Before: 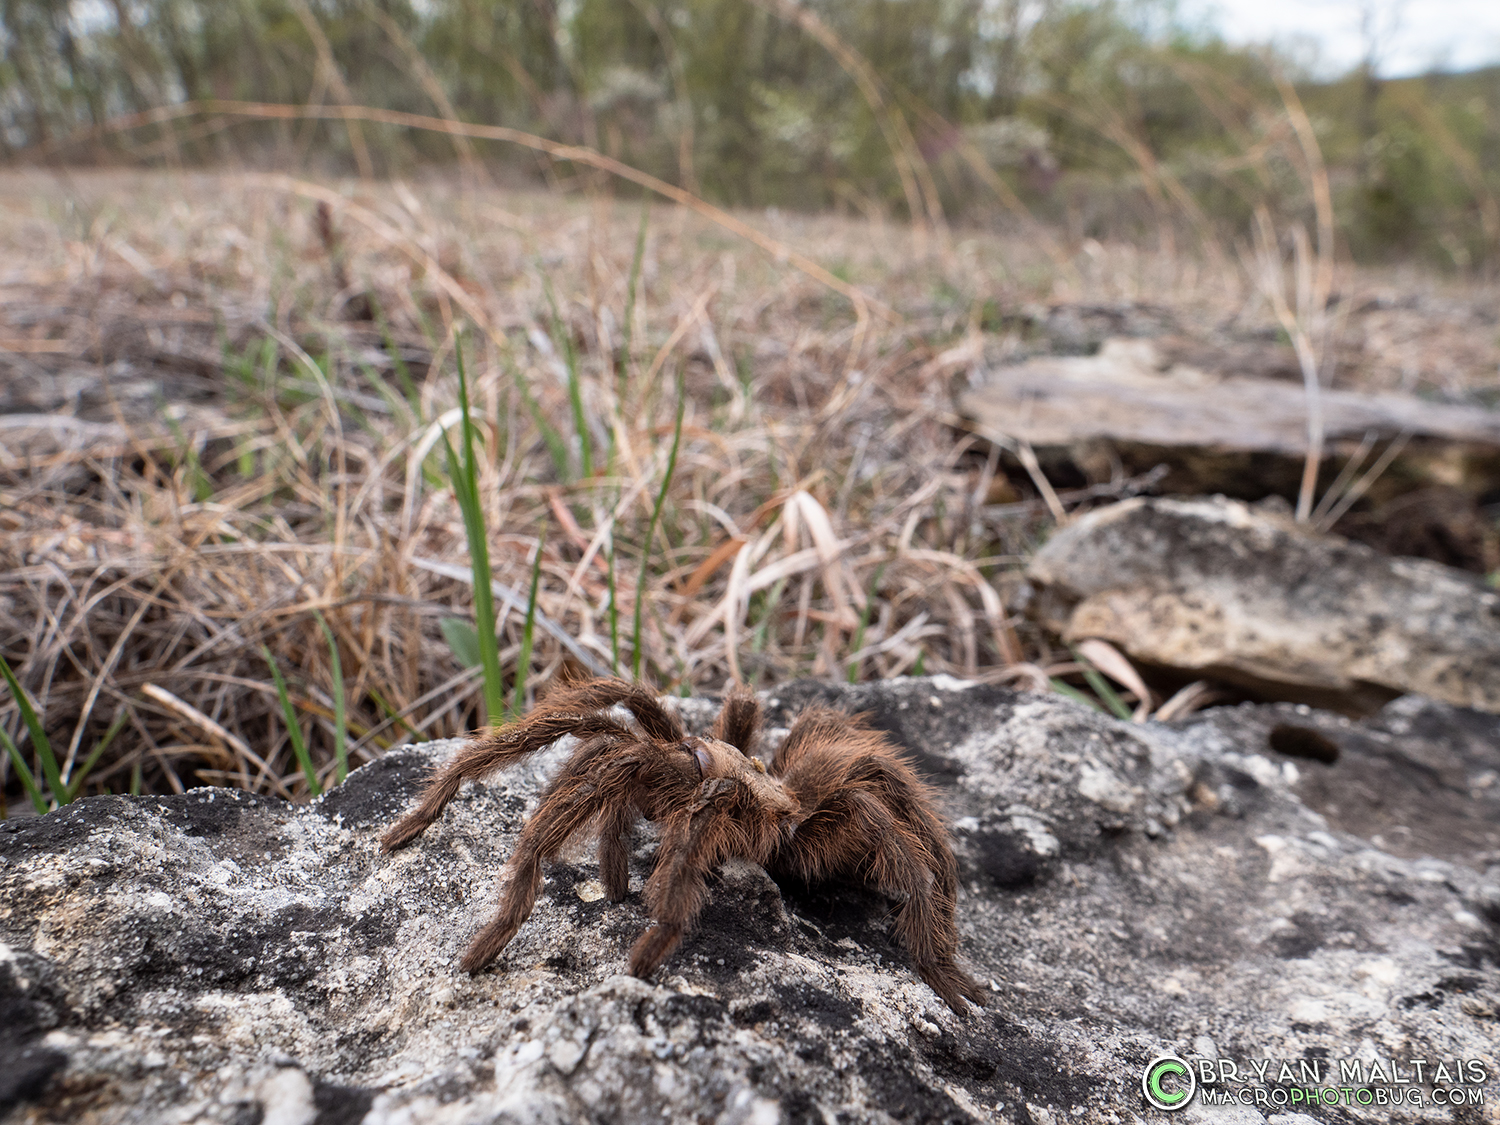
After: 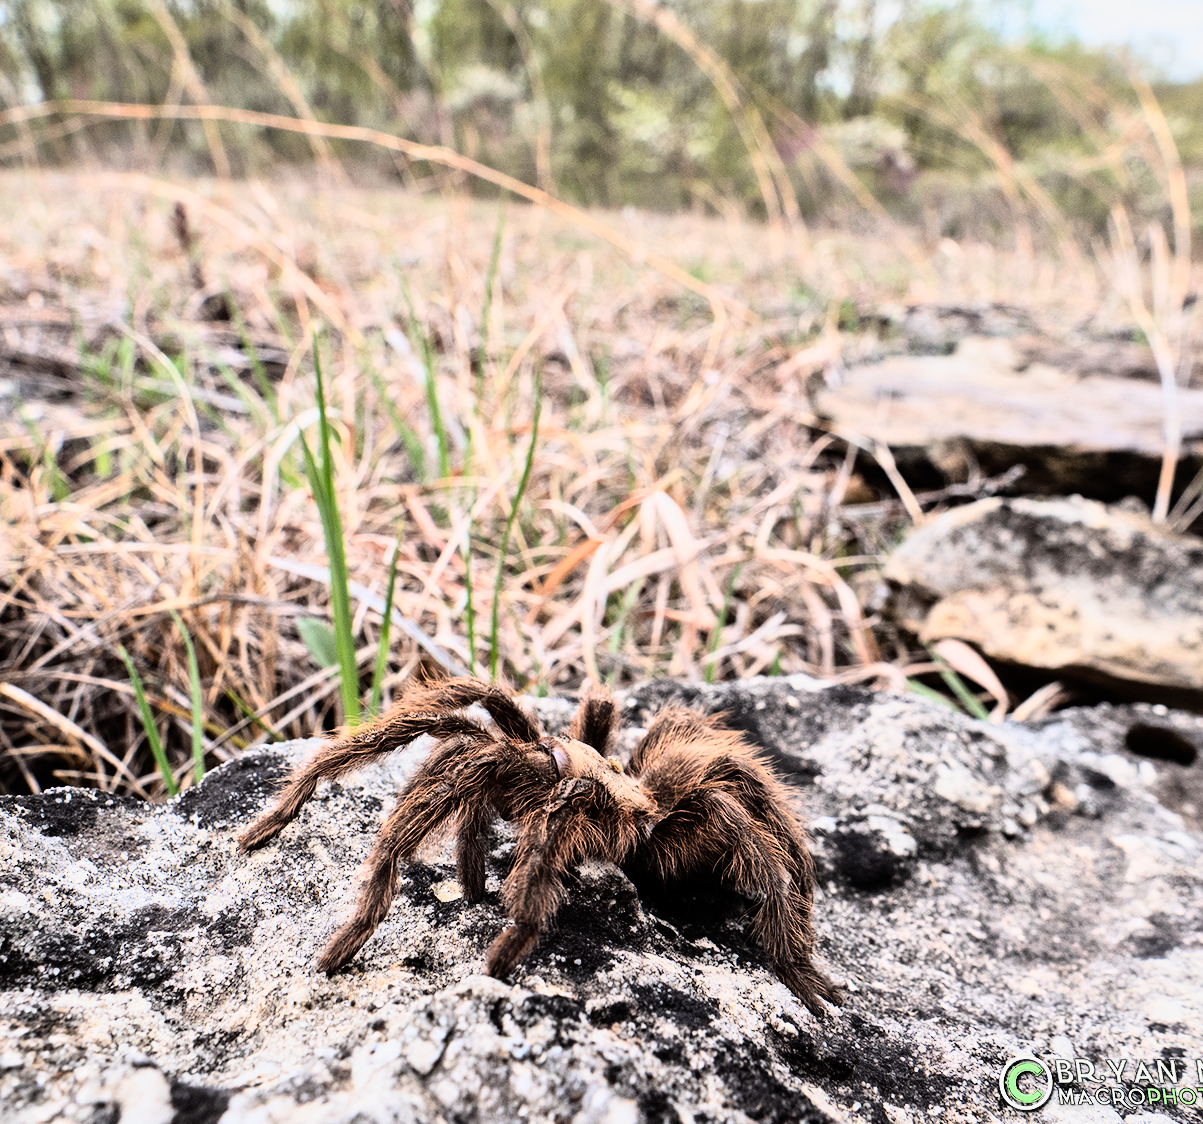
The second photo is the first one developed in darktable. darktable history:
contrast brightness saturation: contrast 0.08, saturation 0.02
tone equalizer: -8 EV -0.002 EV, -7 EV 0.005 EV, -6 EV -0.008 EV, -5 EV 0.007 EV, -4 EV -0.042 EV, -3 EV -0.233 EV, -2 EV -0.662 EV, -1 EV -0.983 EV, +0 EV -0.969 EV, smoothing diameter 2%, edges refinement/feathering 20, mask exposure compensation -1.57 EV, filter diffusion 5
rgb curve: curves: ch0 [(0, 0) (0.21, 0.15) (0.24, 0.21) (0.5, 0.75) (0.75, 0.96) (0.89, 0.99) (1, 1)]; ch1 [(0, 0.02) (0.21, 0.13) (0.25, 0.2) (0.5, 0.67) (0.75, 0.9) (0.89, 0.97) (1, 1)]; ch2 [(0, 0.02) (0.21, 0.13) (0.25, 0.2) (0.5, 0.67) (0.75, 0.9) (0.89, 0.97) (1, 1)], compensate middle gray true
crop and rotate: left 9.597%, right 10.195%
